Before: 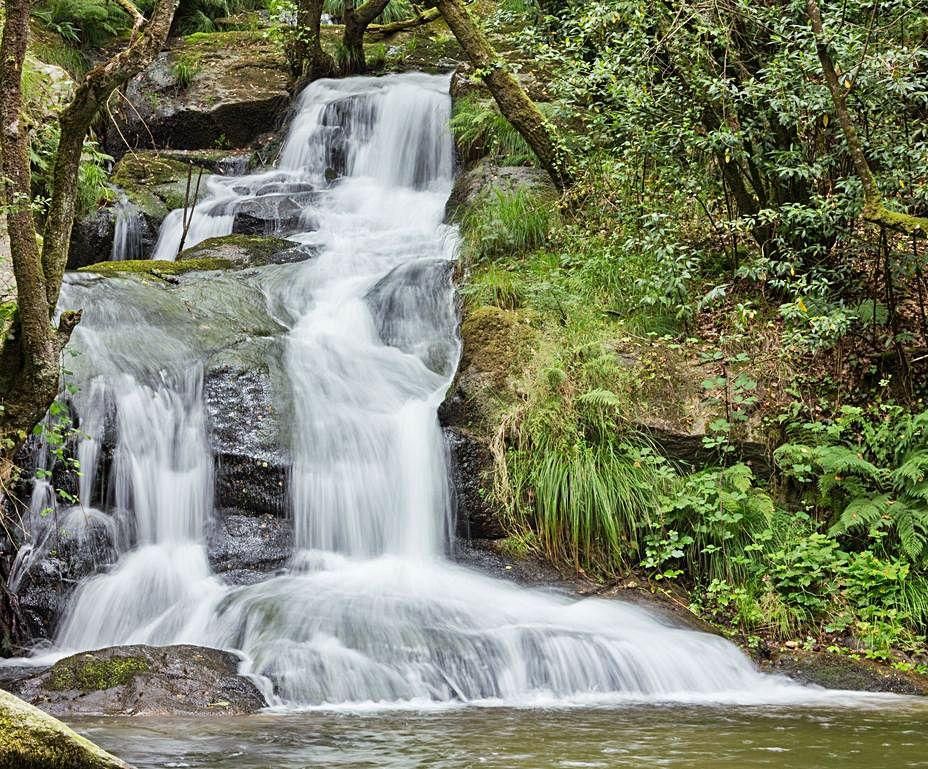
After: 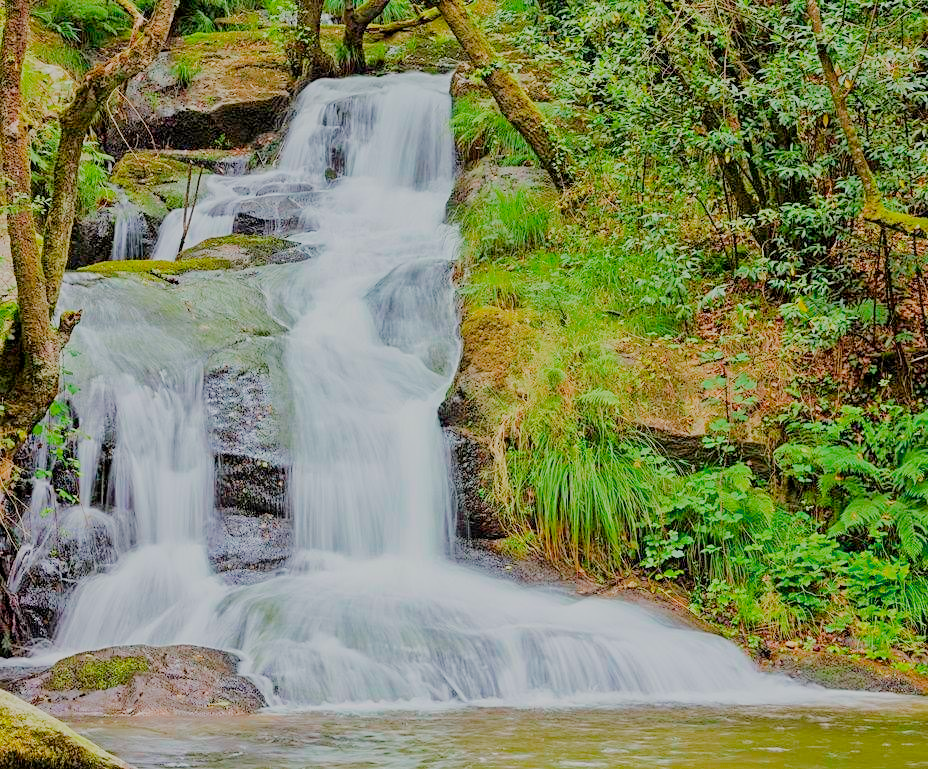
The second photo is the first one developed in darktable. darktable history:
color balance rgb: perceptual saturation grading › global saturation 25.096%, perceptual brilliance grading › mid-tones 10.943%, perceptual brilliance grading › shadows 15.749%, contrast -29.701%
filmic rgb: black relative exposure -9.2 EV, white relative exposure 6.79 EV, hardness 3.1, contrast 1.054
exposure: exposure 0.559 EV, compensate exposure bias true, compensate highlight preservation false
